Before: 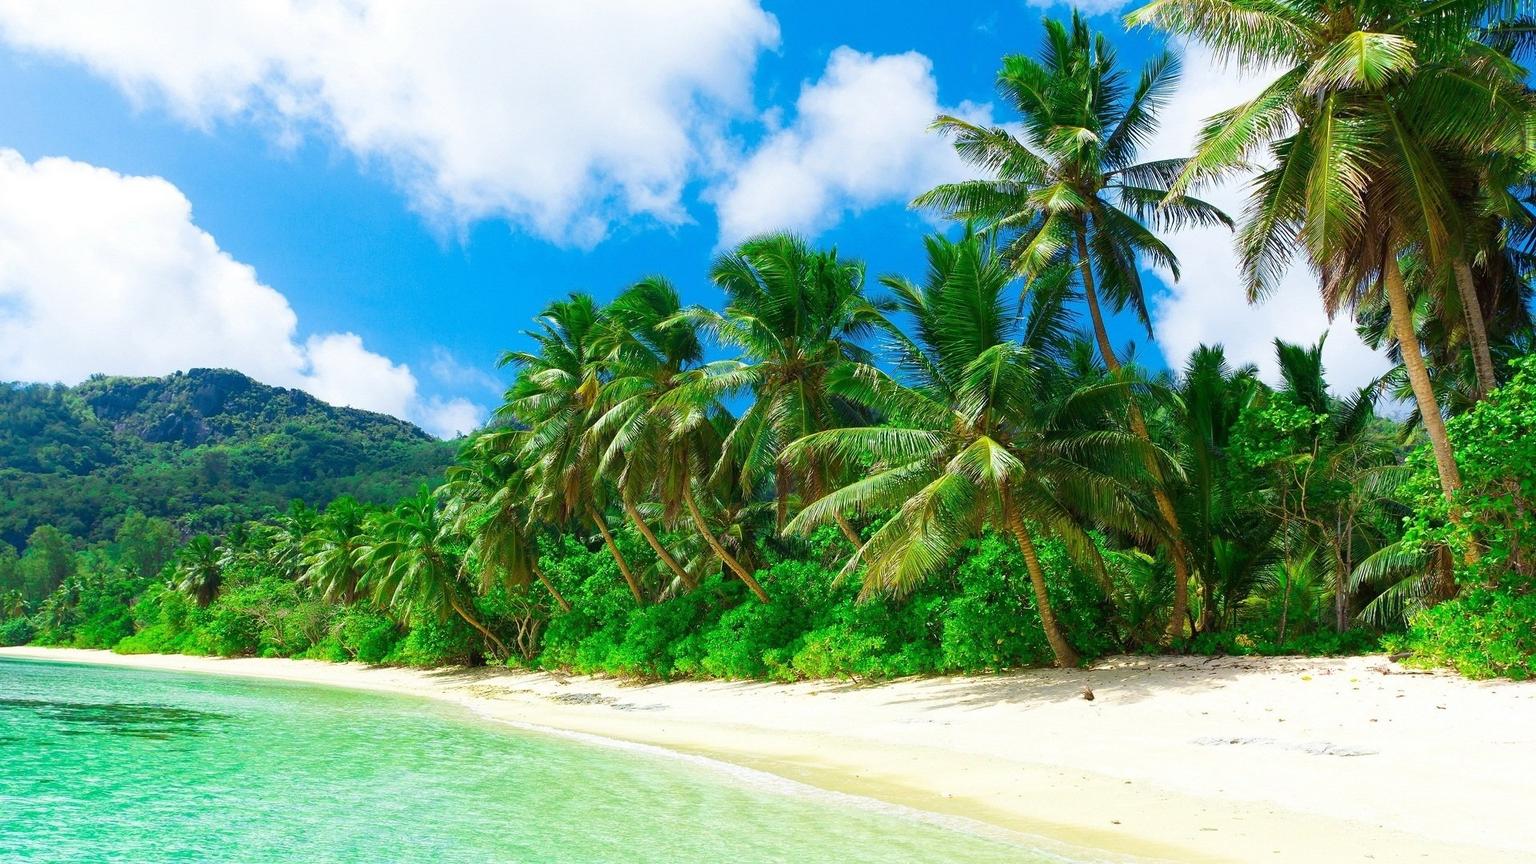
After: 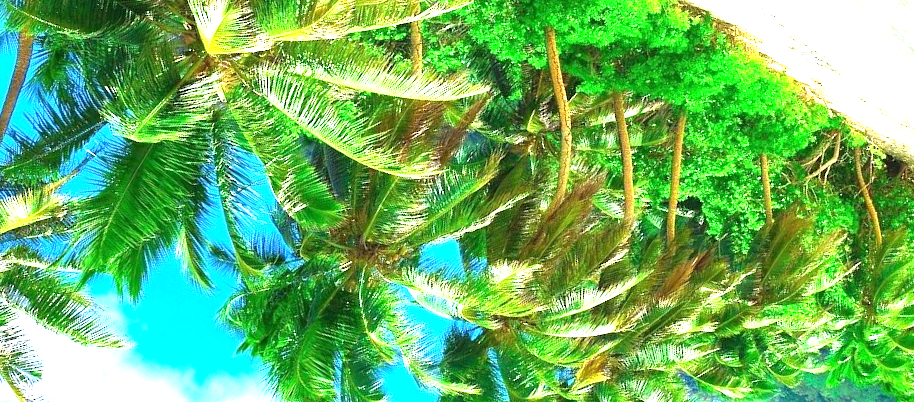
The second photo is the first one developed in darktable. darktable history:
levels: levels [0, 0.474, 0.947]
exposure: black level correction 0, exposure 1.475 EV, compensate highlight preservation false
crop and rotate: angle 146.85°, left 9.228%, top 15.562%, right 4.55%, bottom 16.941%
